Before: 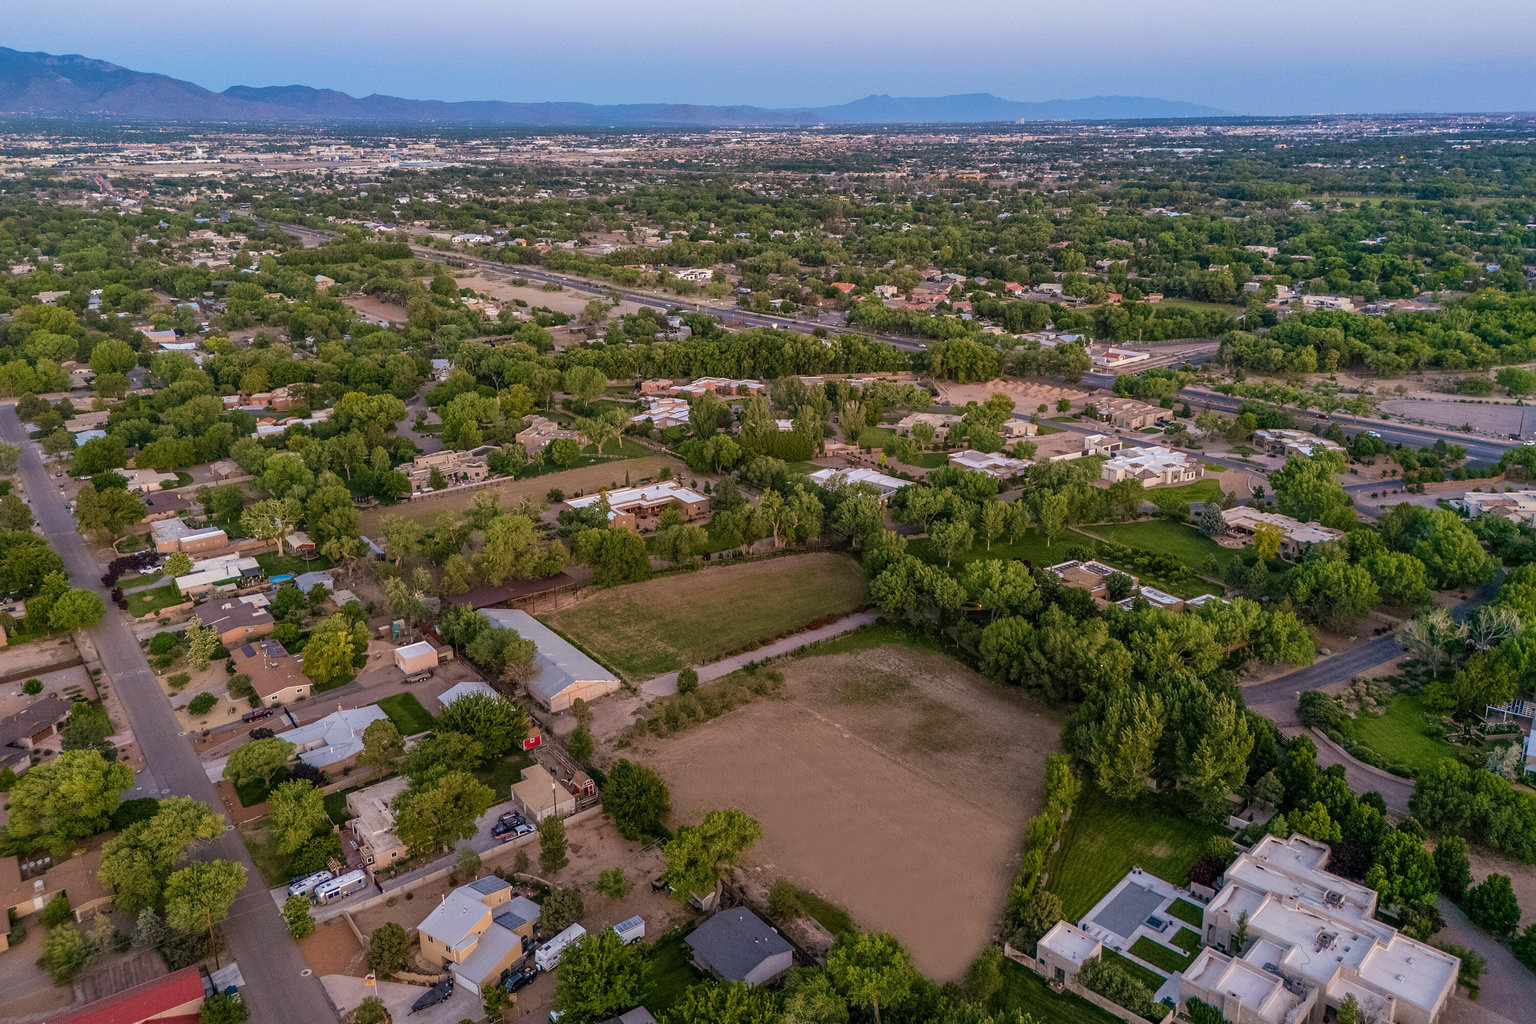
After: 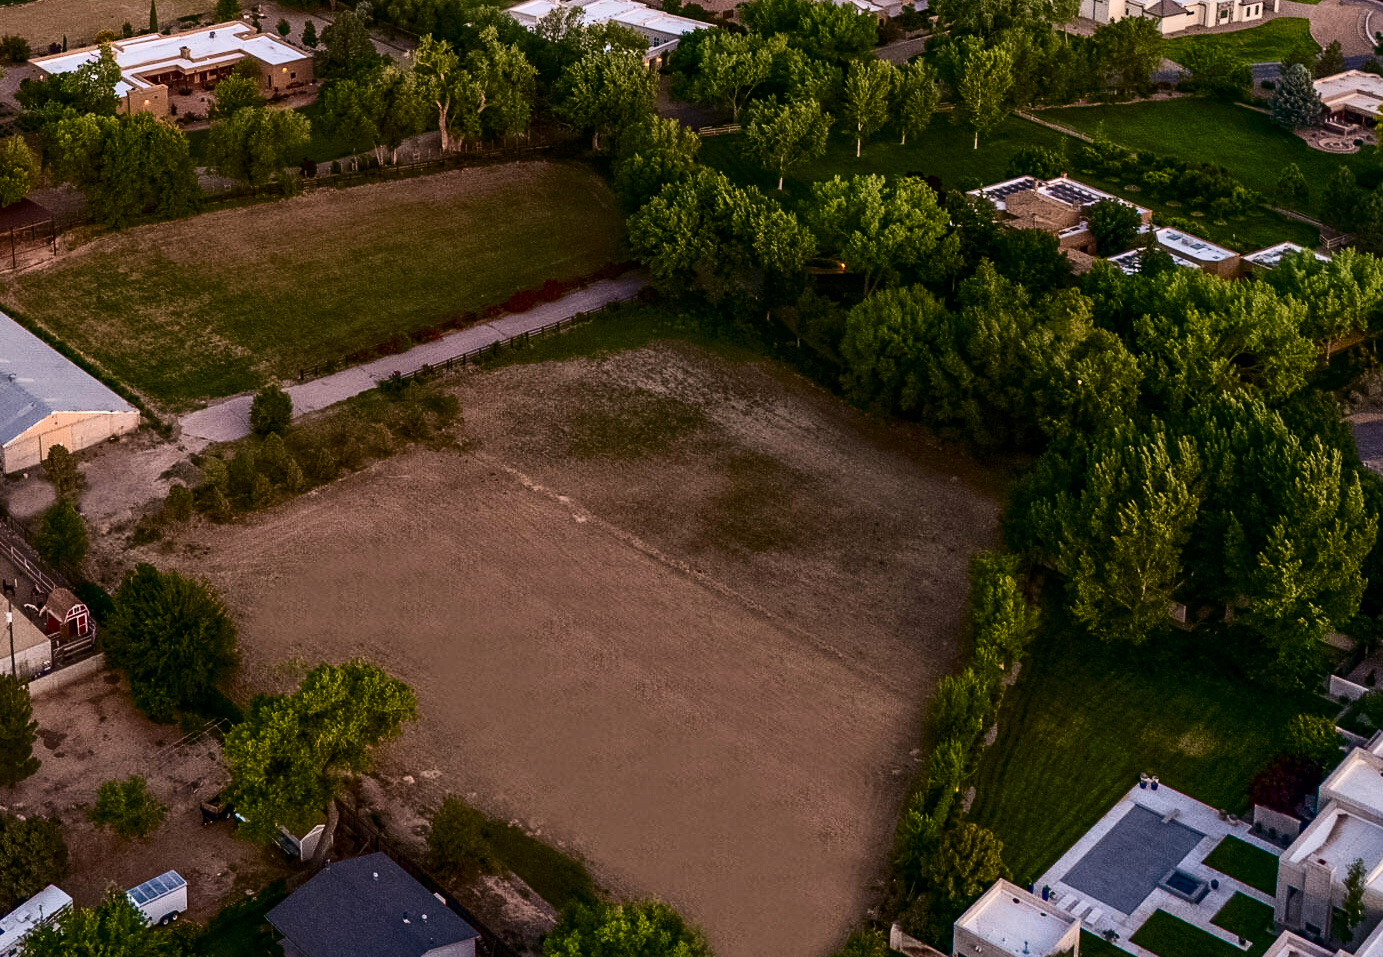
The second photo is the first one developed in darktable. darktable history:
crop: left 35.755%, top 45.932%, right 18.114%, bottom 6.211%
contrast brightness saturation: contrast 0.307, brightness -0.071, saturation 0.169
